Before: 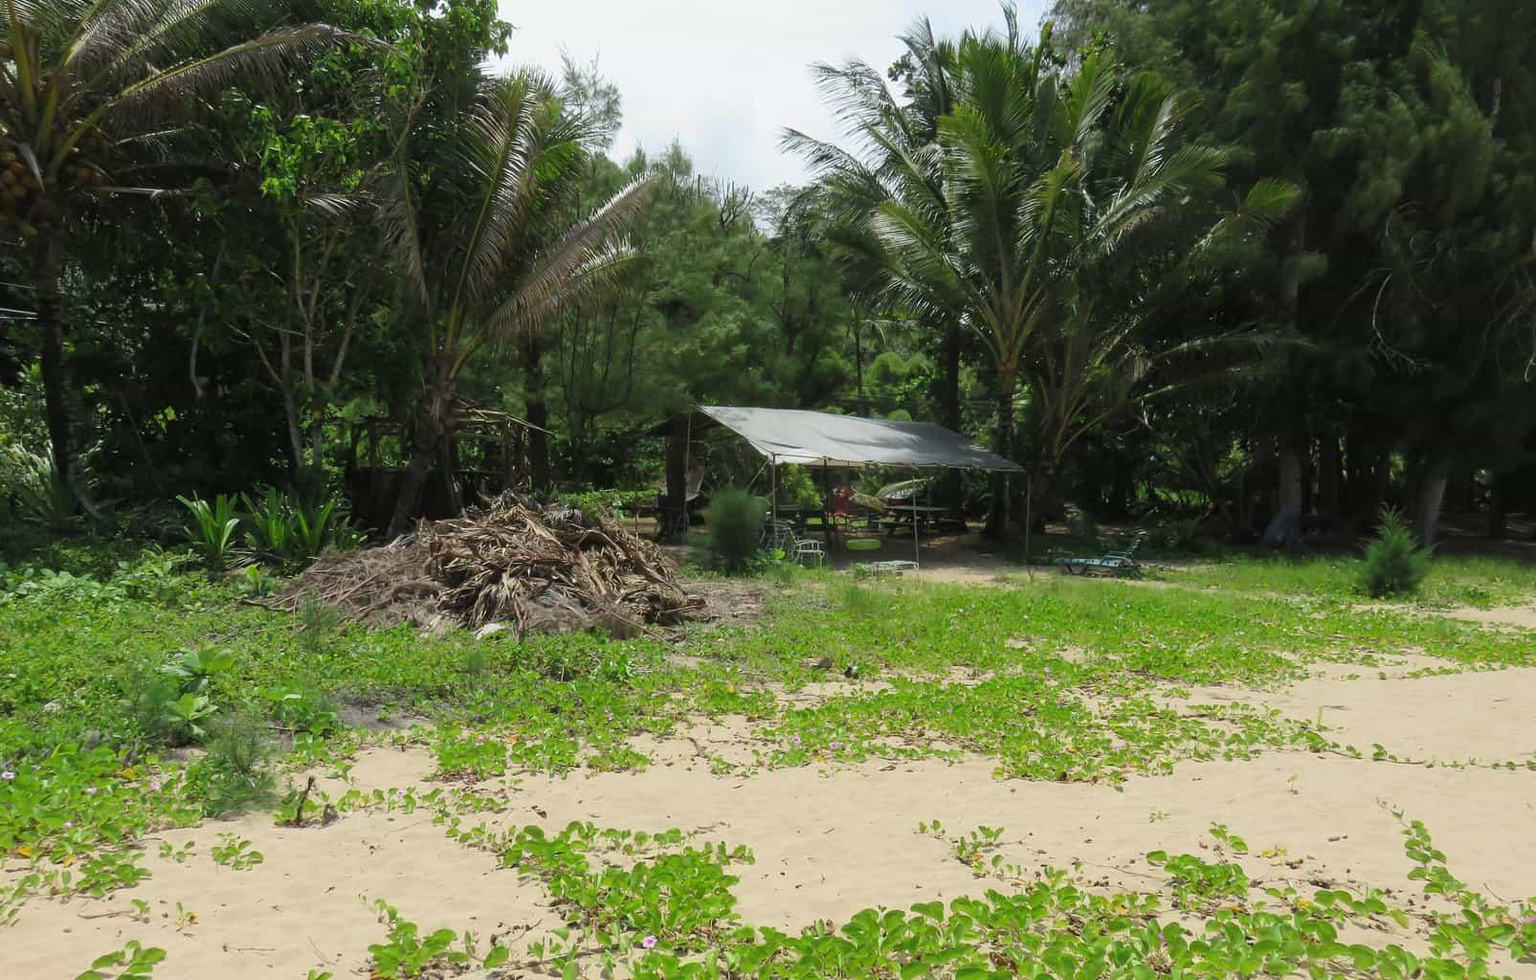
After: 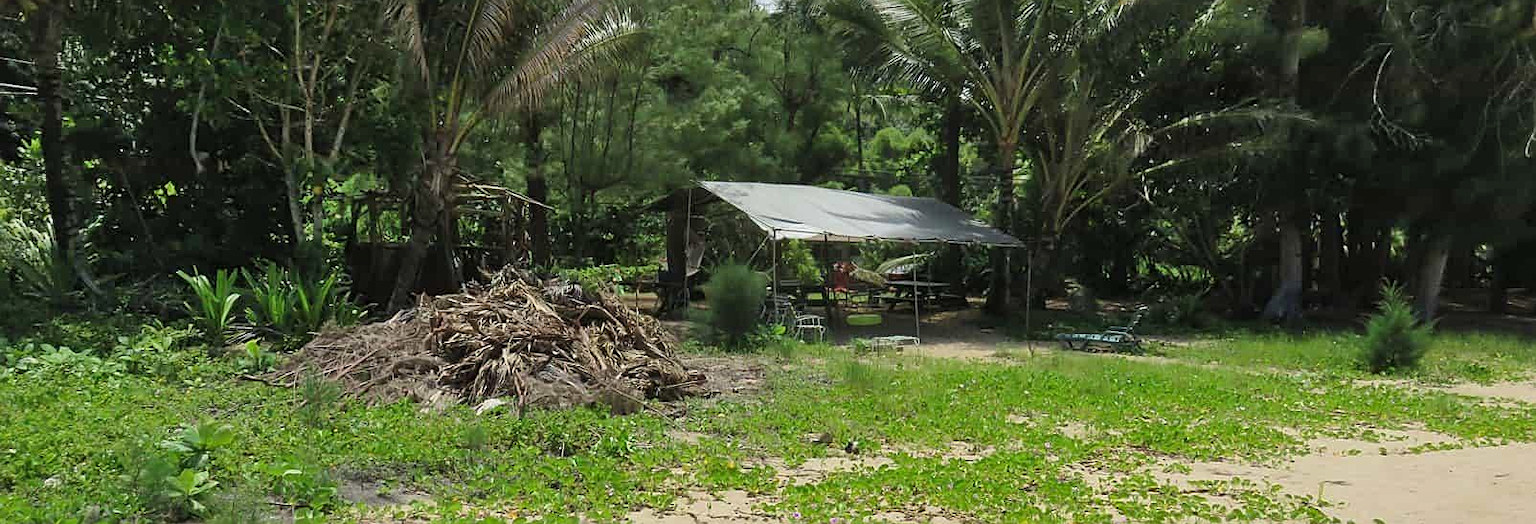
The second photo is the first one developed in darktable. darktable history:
shadows and highlights: low approximation 0.01, soften with gaussian
crop and rotate: top 23.043%, bottom 23.437%
base curve: exposure shift 0, preserve colors none
local contrast: mode bilateral grid, contrast 15, coarseness 36, detail 105%, midtone range 0.2
sharpen: on, module defaults
